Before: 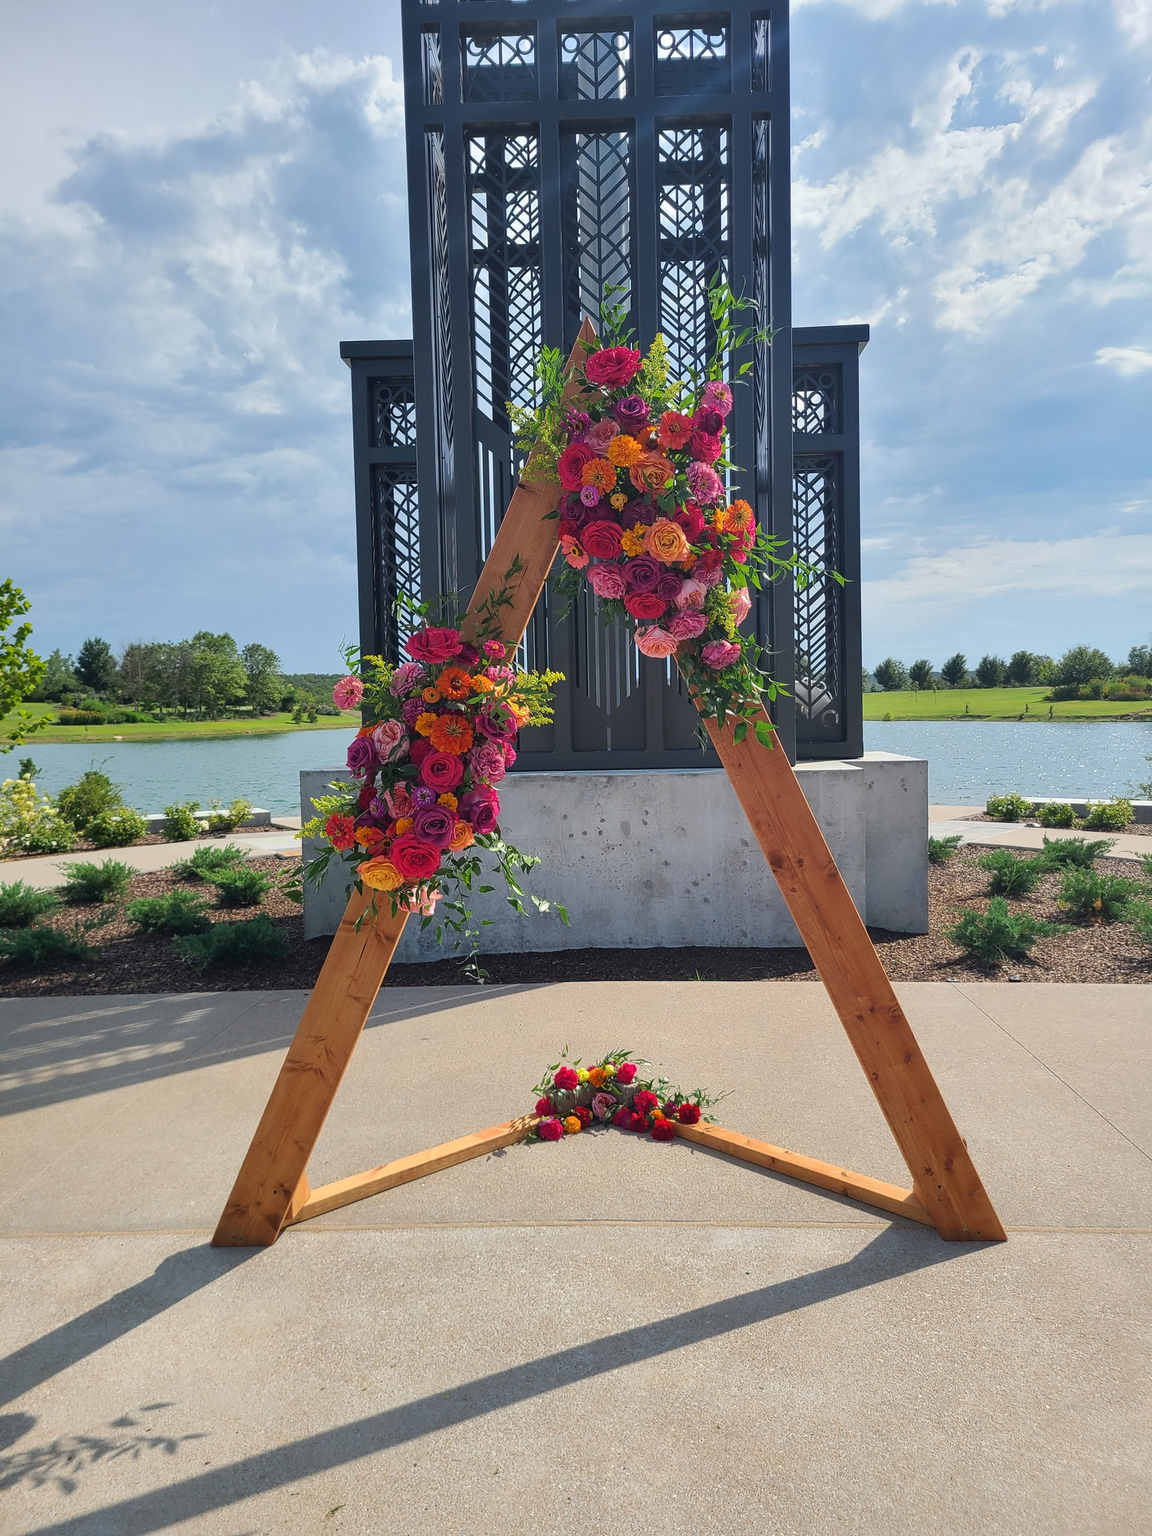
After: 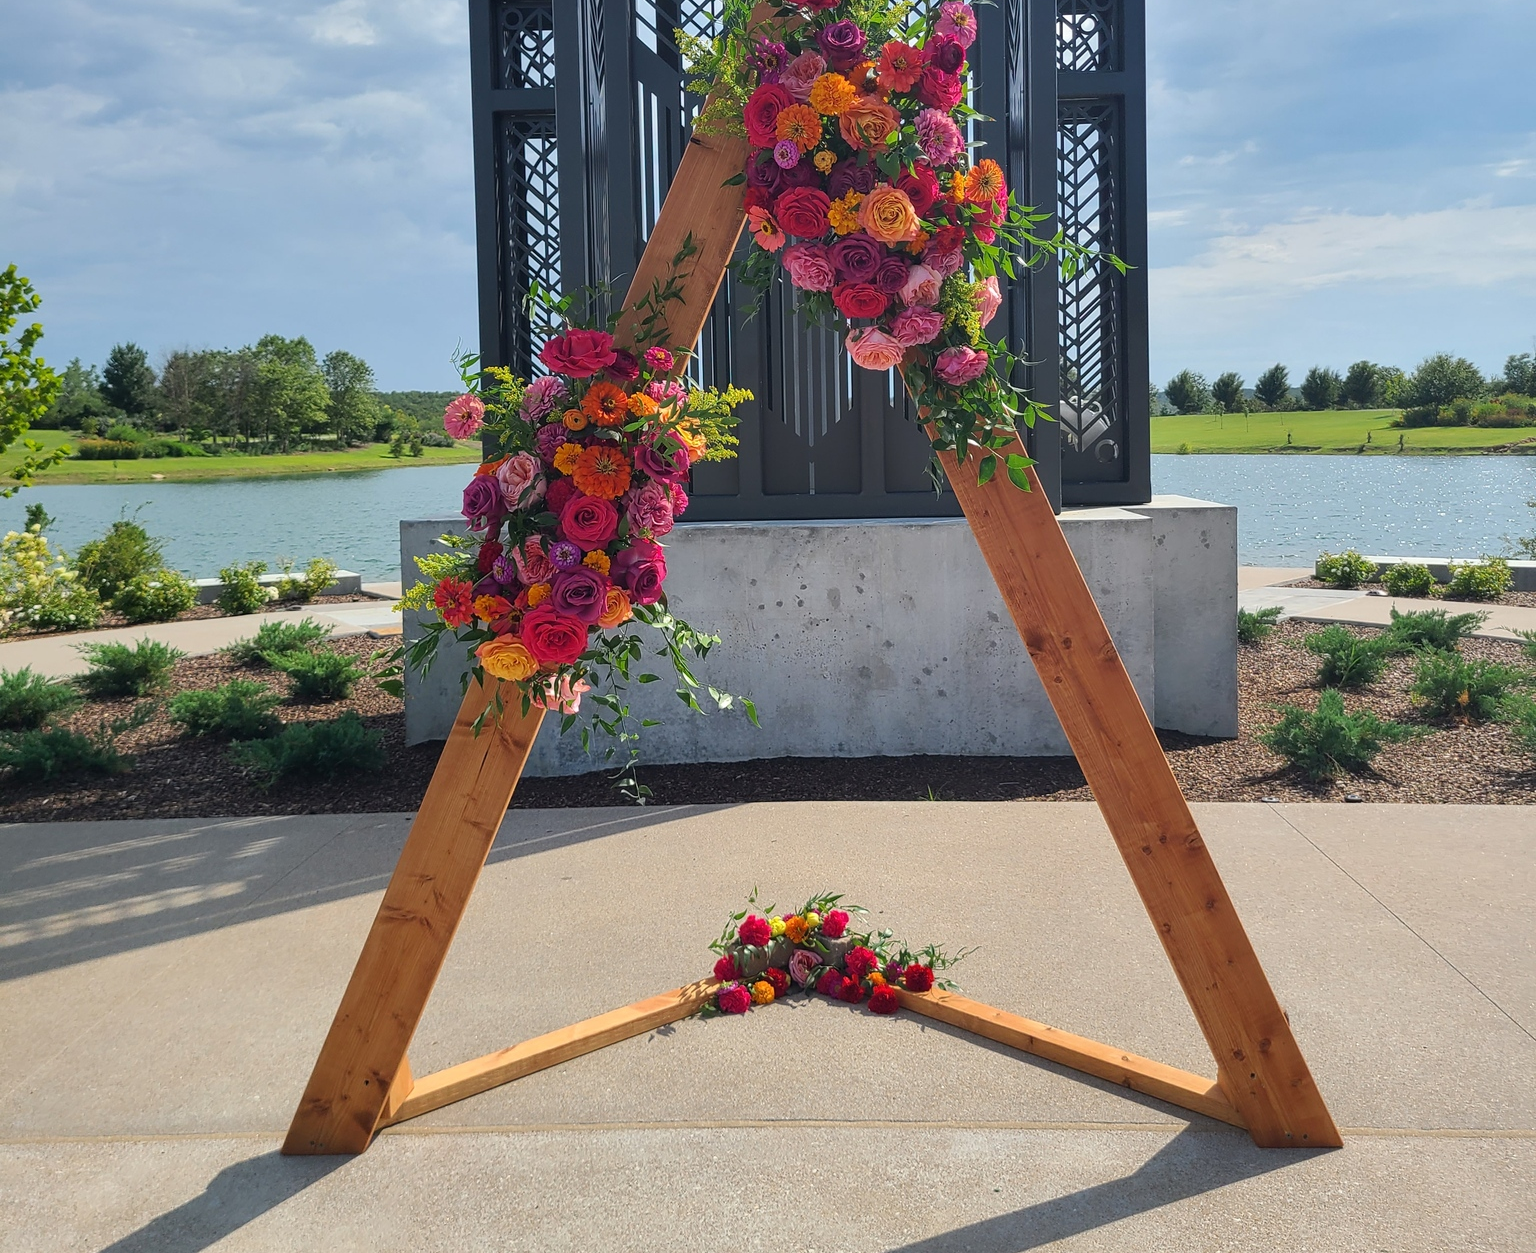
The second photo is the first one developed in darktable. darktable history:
crop and rotate: top 24.768%, bottom 14.029%
